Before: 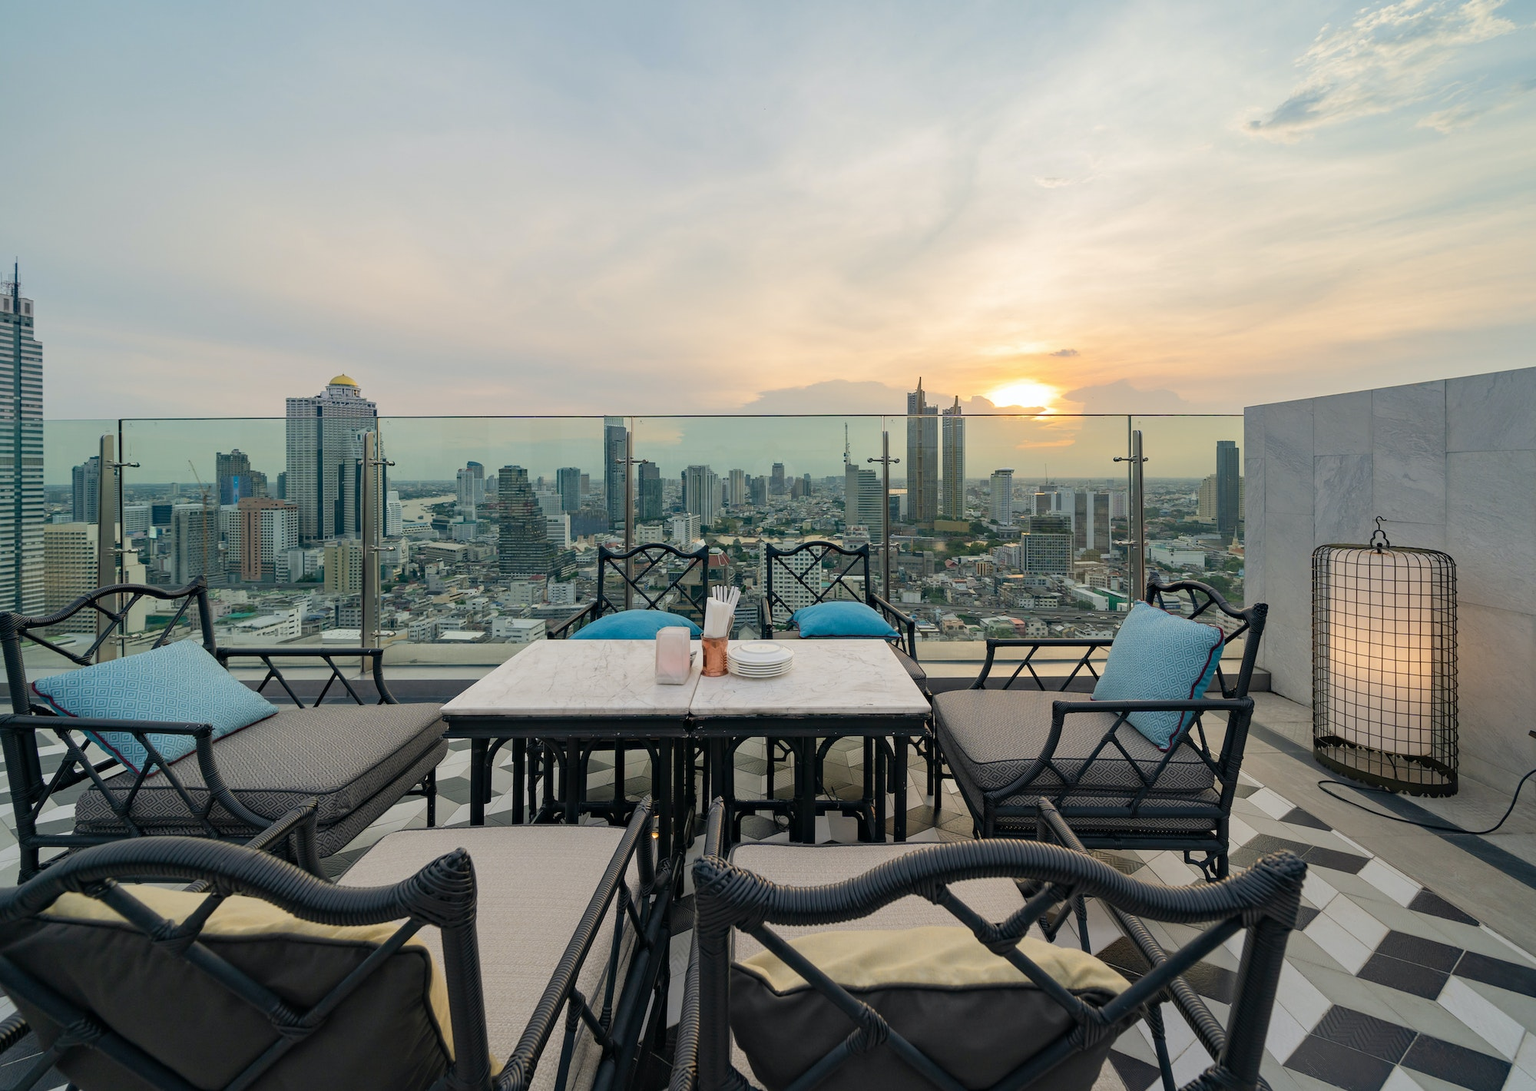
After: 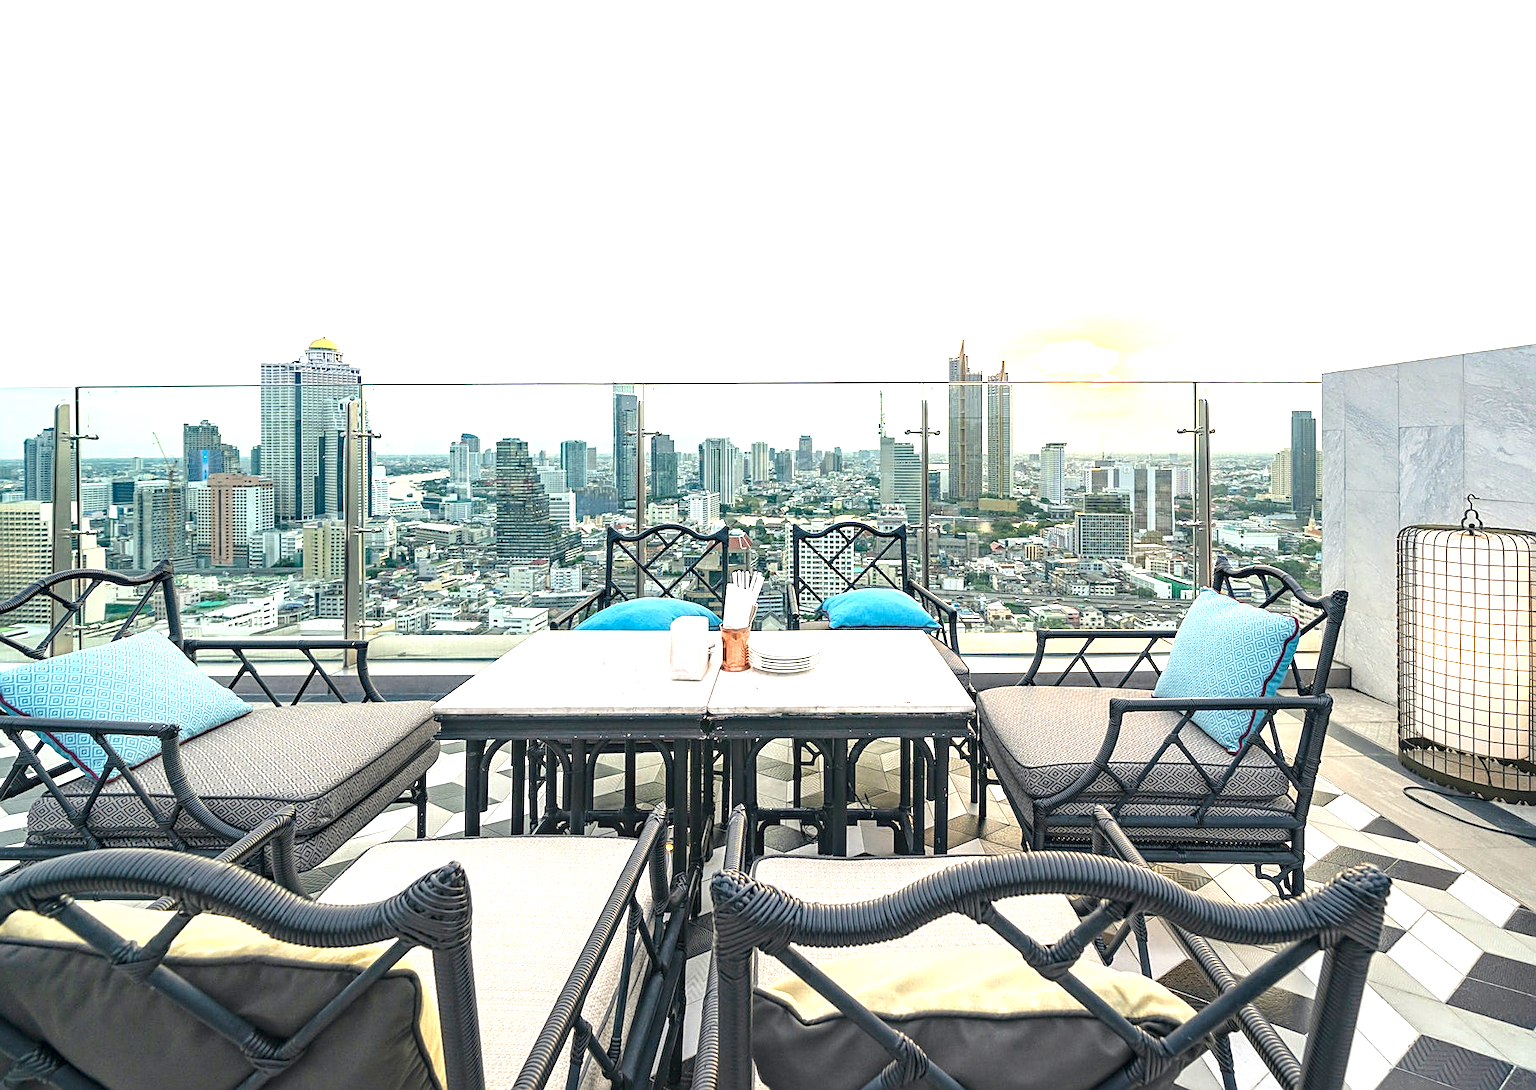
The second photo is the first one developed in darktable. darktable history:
sharpen: on, module defaults
crop: left 3.305%, top 6.436%, right 6.389%, bottom 3.258%
exposure: black level correction 0, exposure 1.675 EV, compensate exposure bias true, compensate highlight preservation false
local contrast: on, module defaults
